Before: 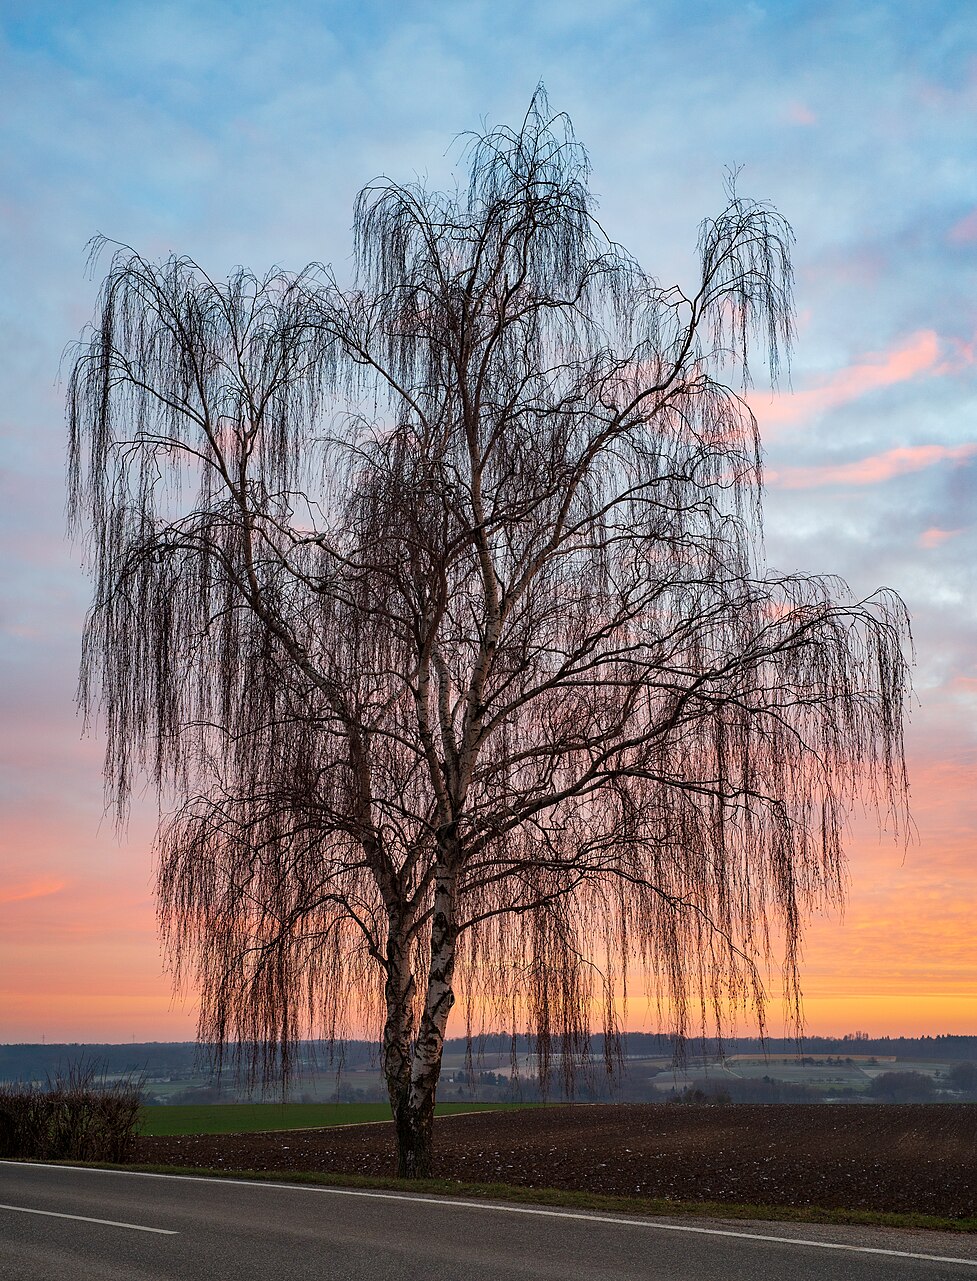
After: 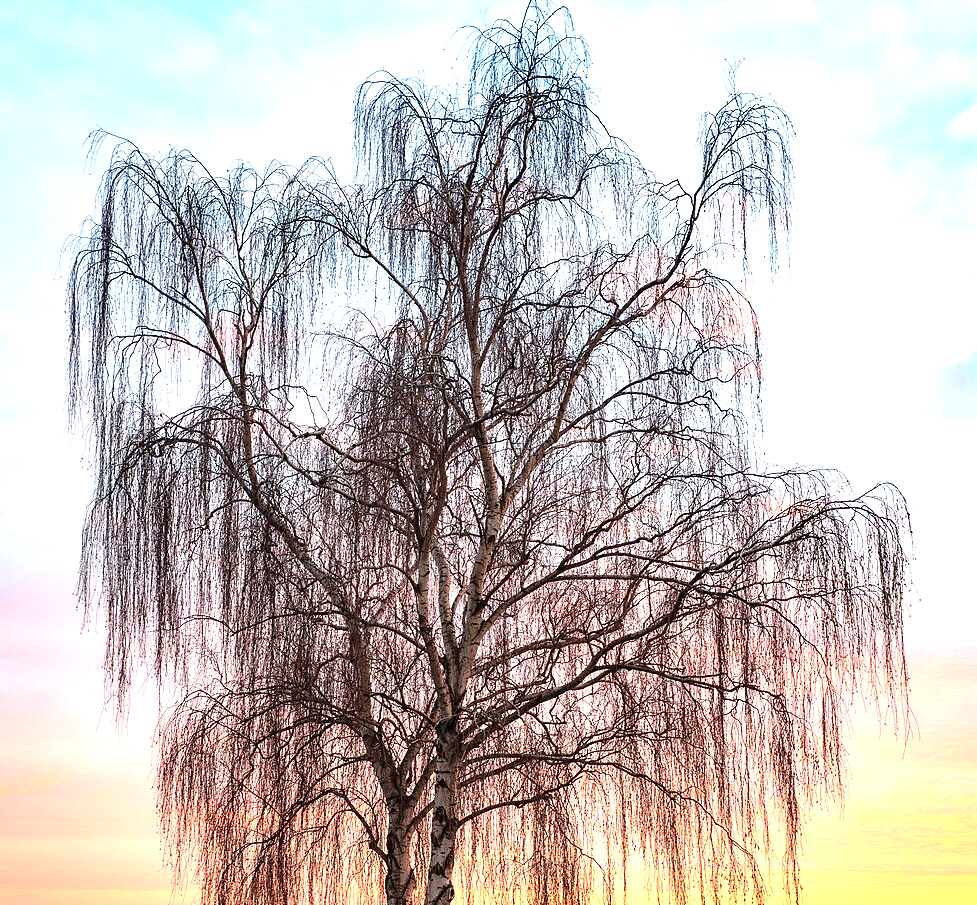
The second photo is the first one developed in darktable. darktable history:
exposure: black level correction 0, exposure 1.388 EV, compensate exposure bias true, compensate highlight preservation false
crop and rotate: top 8.293%, bottom 20.996%
